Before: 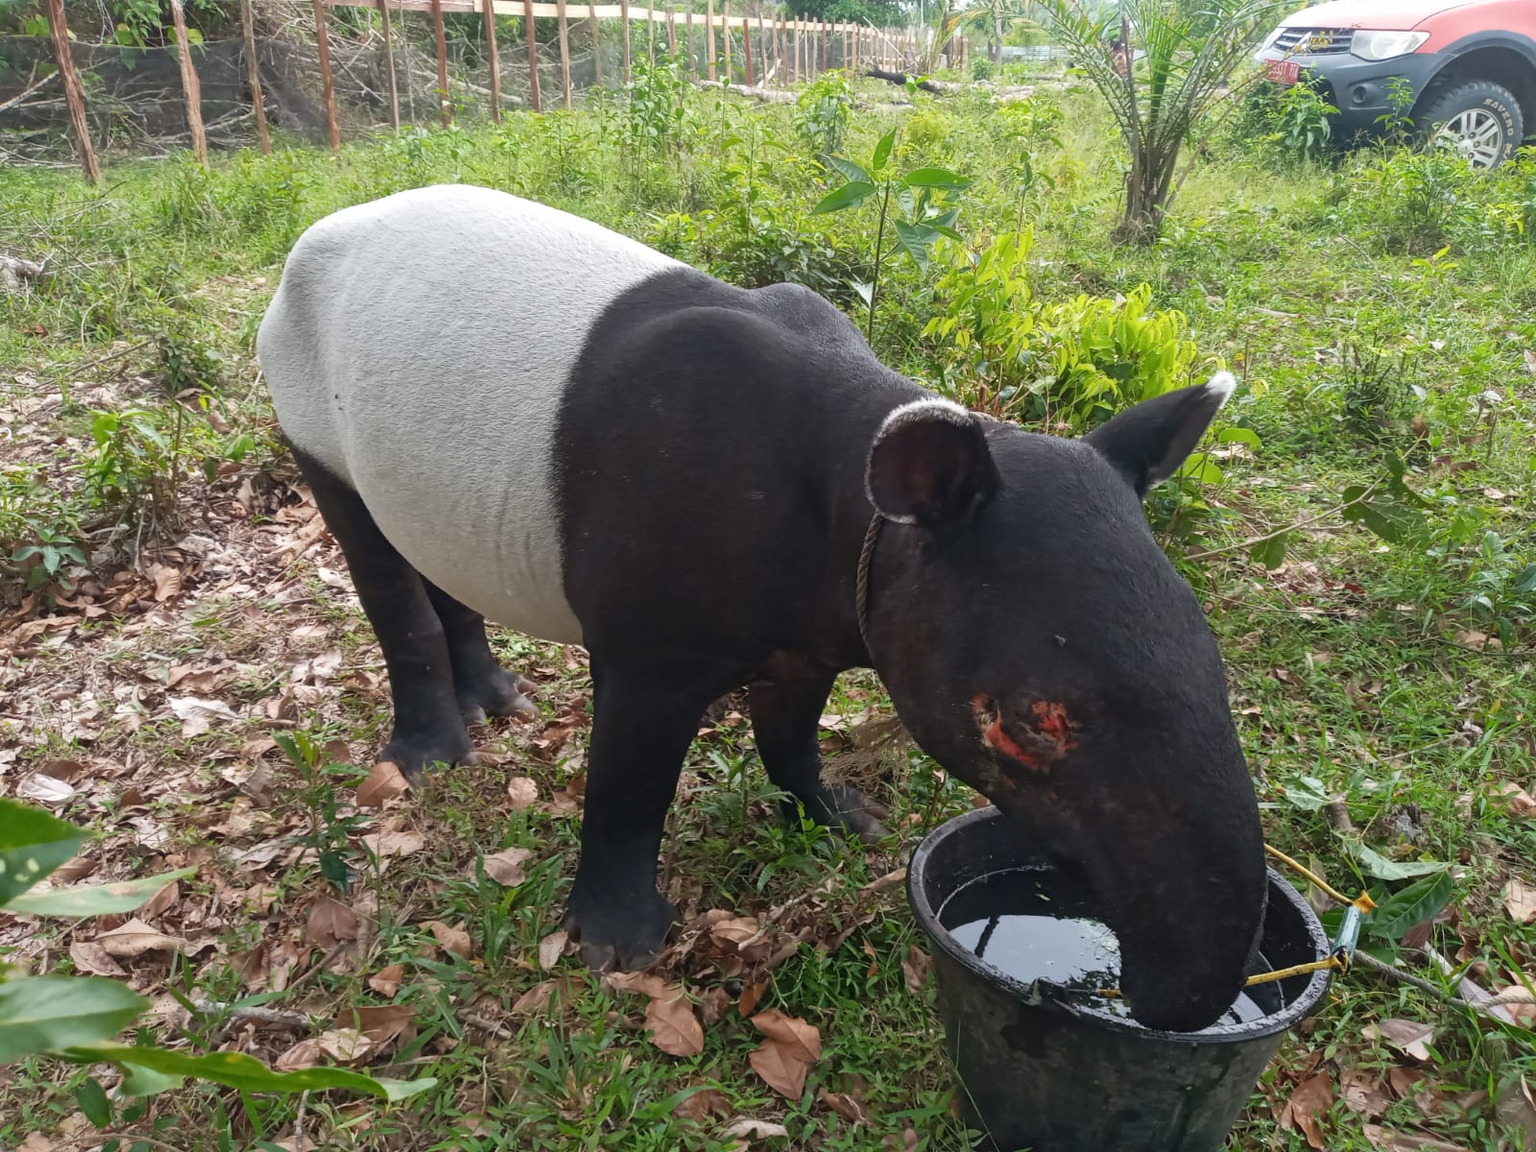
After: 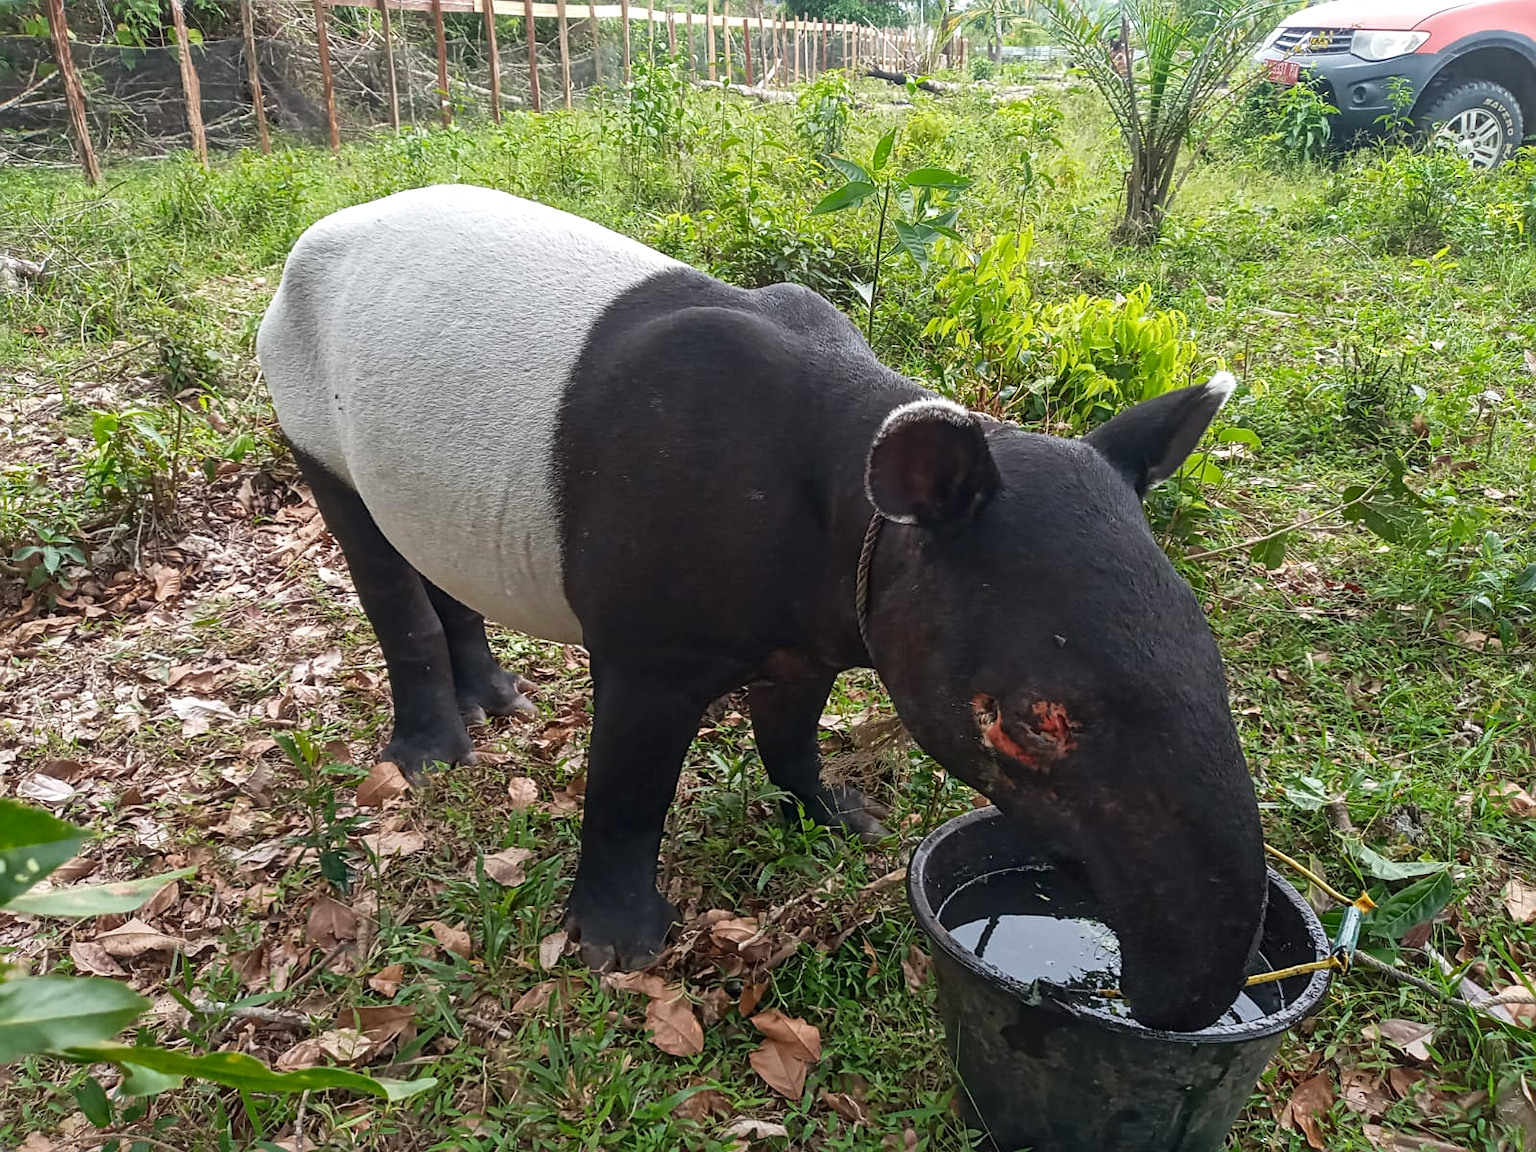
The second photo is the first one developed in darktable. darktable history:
sharpen: on, module defaults
local contrast: on, module defaults
contrast brightness saturation: contrast 0.04, saturation 0.07
